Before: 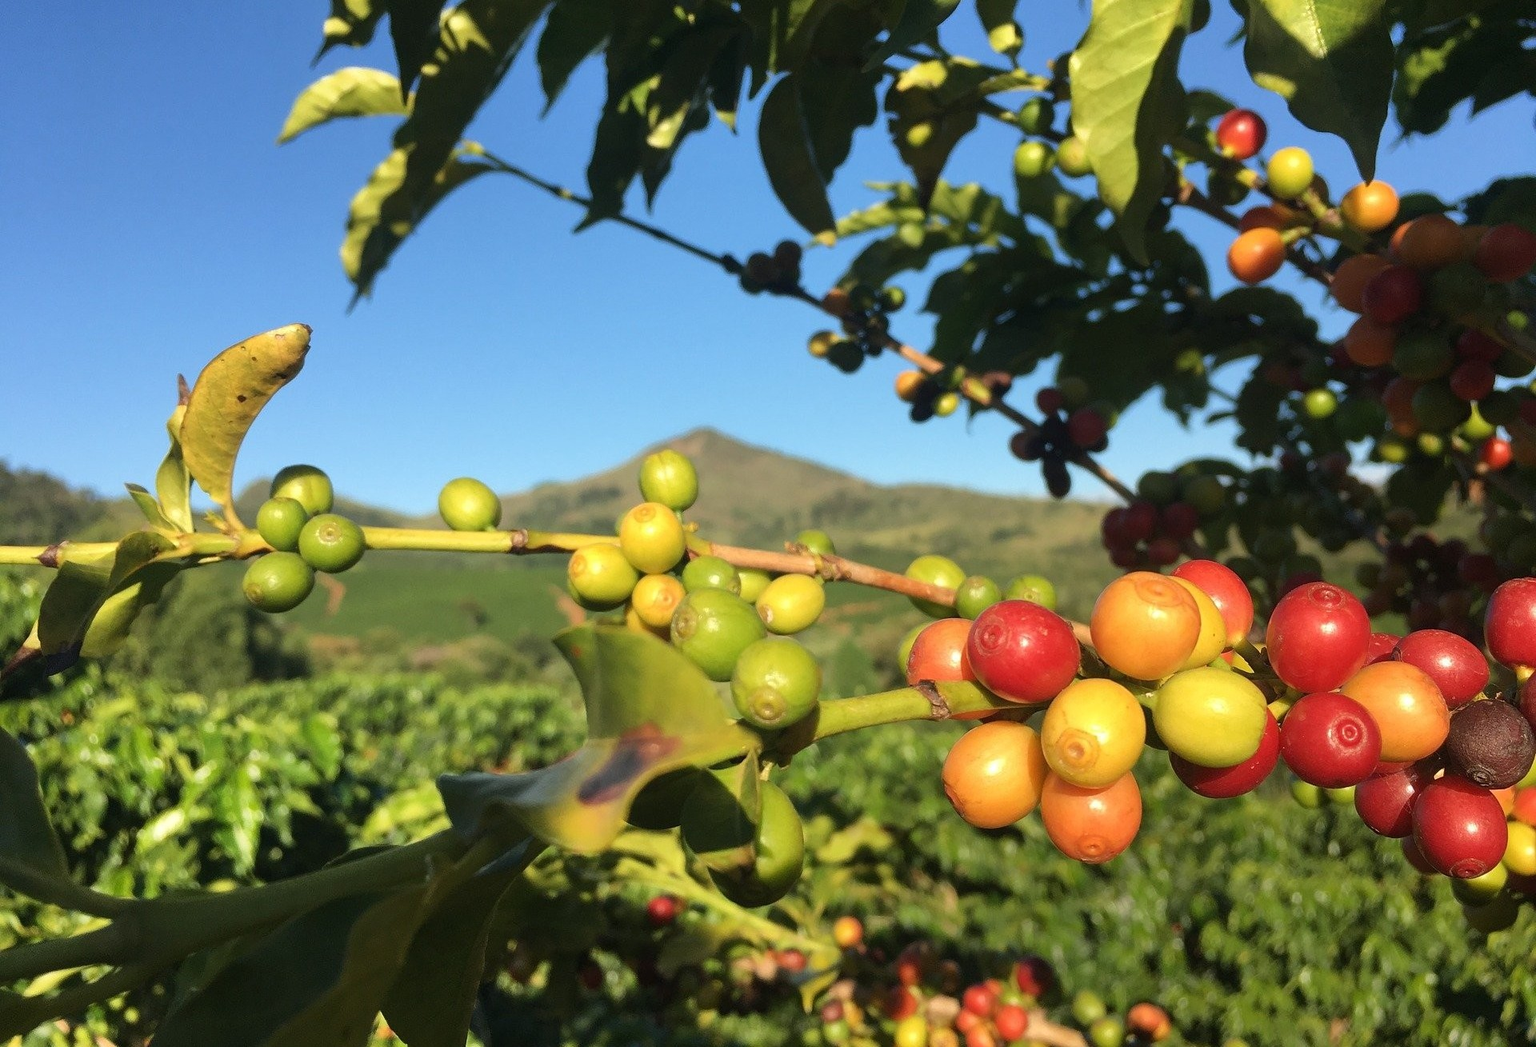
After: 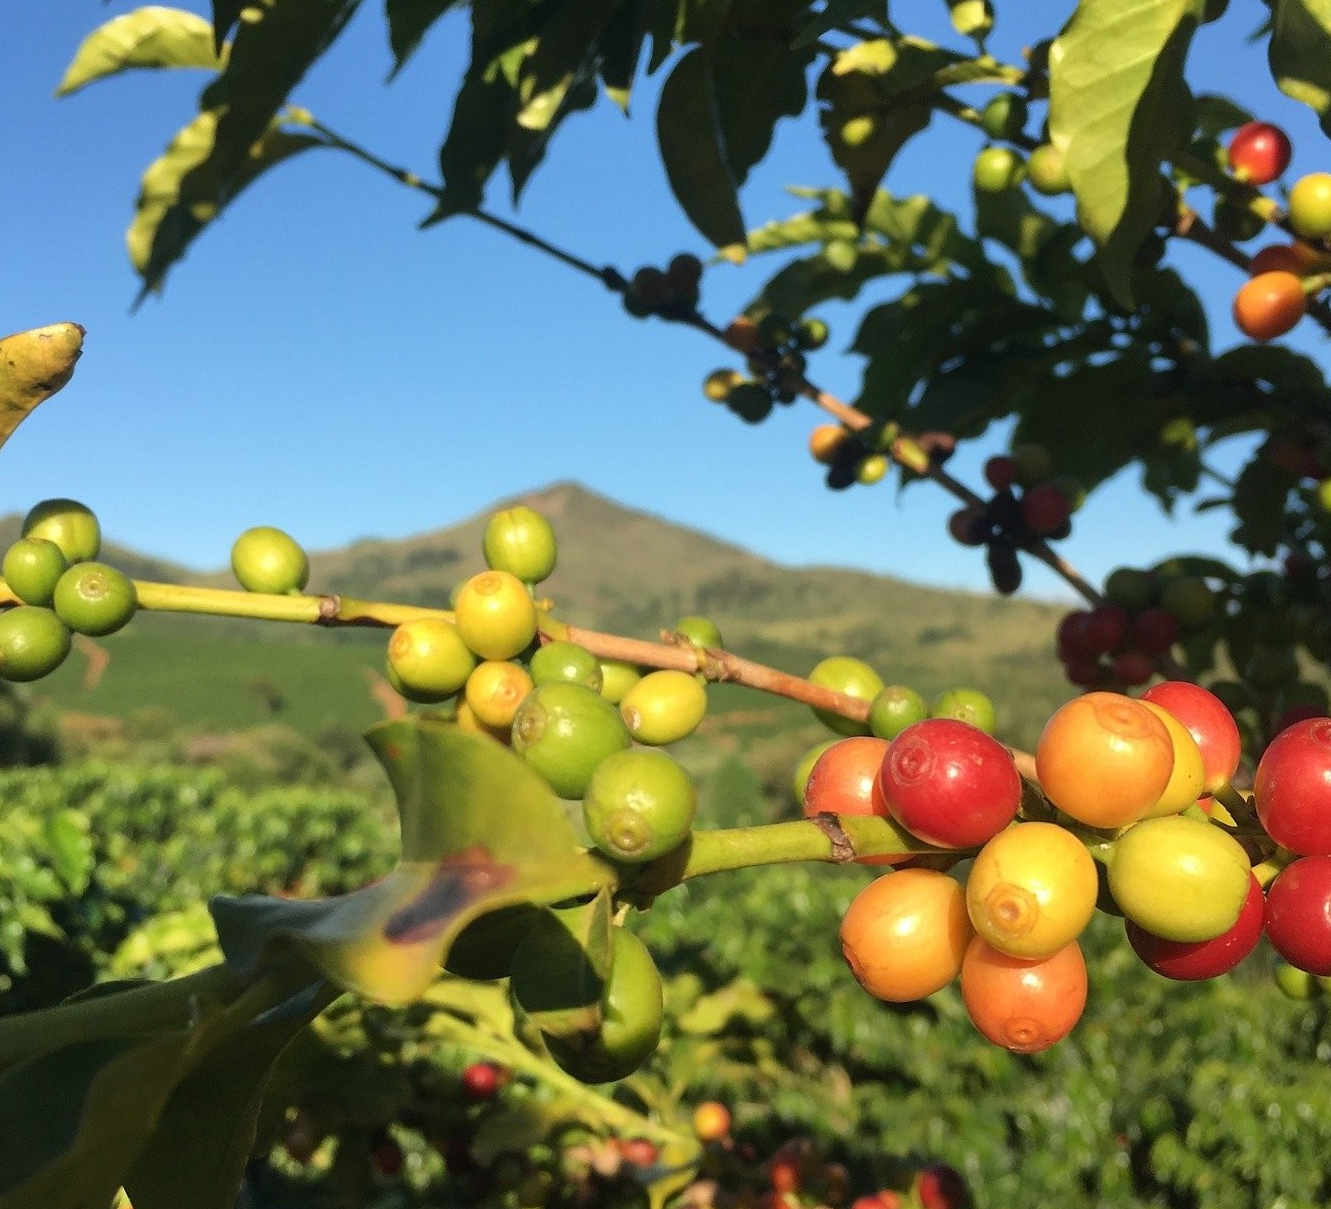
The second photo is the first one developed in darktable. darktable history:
crop and rotate: angle -3.26°, left 13.921%, top 0.017%, right 11.027%, bottom 0.056%
levels: black 8.57%
